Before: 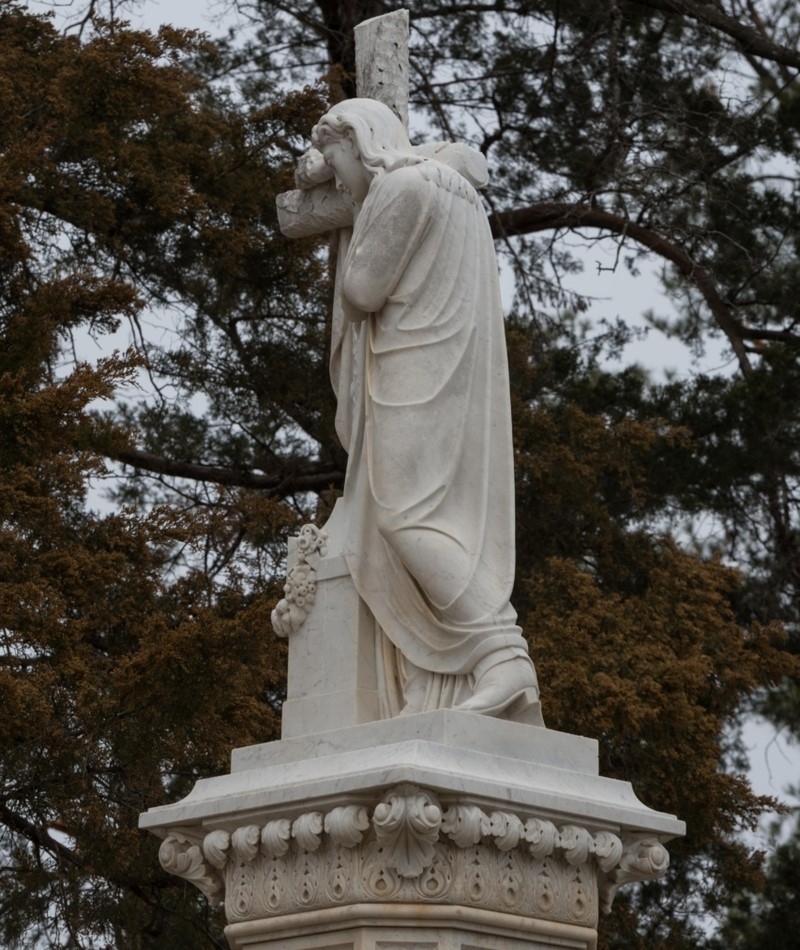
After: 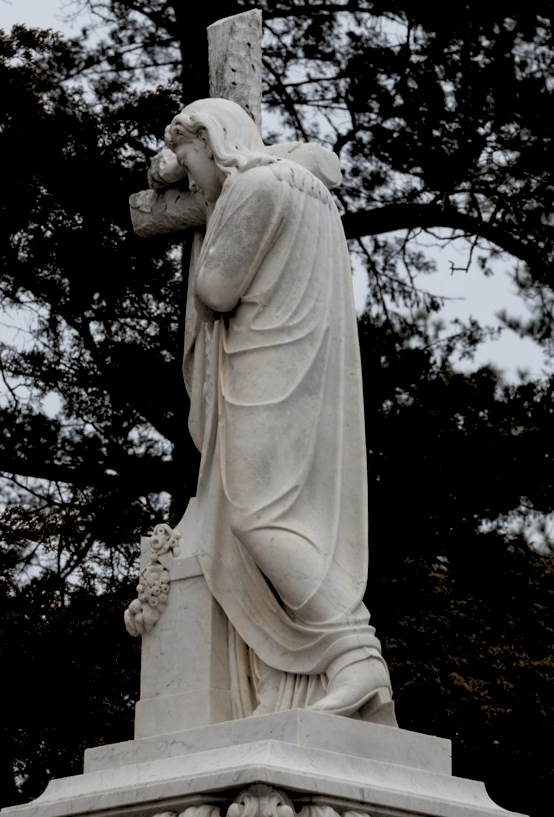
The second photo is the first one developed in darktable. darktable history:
rgb levels: levels [[0.034, 0.472, 0.904], [0, 0.5, 1], [0, 0.5, 1]]
crop: left 18.479%, right 12.2%, bottom 13.971%
